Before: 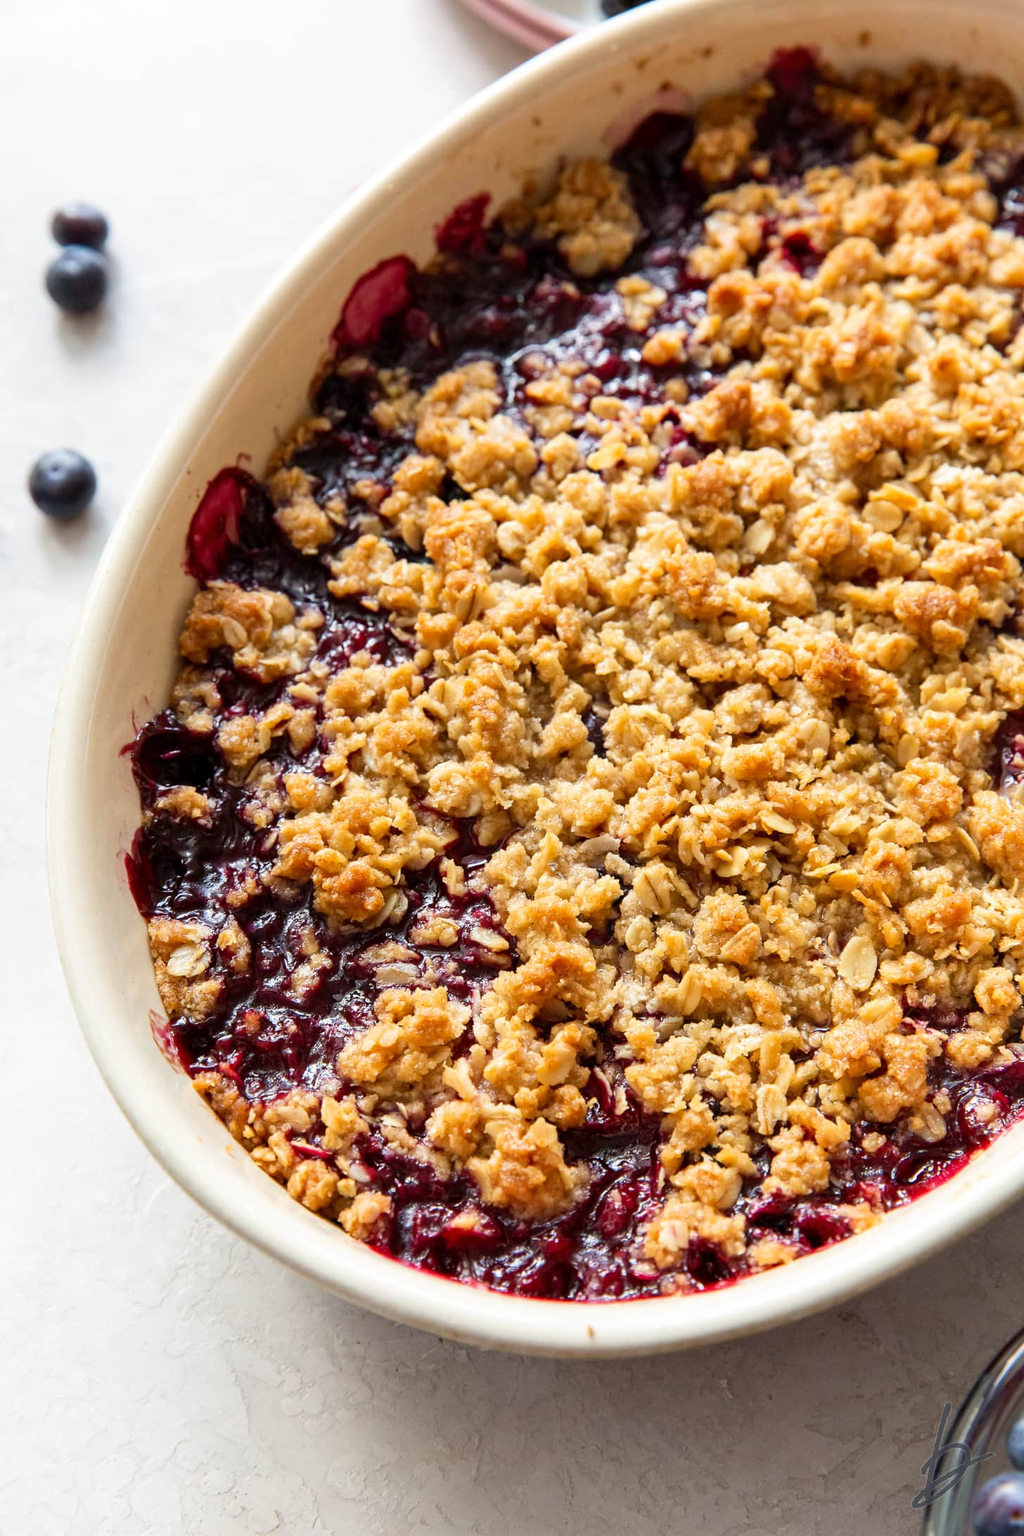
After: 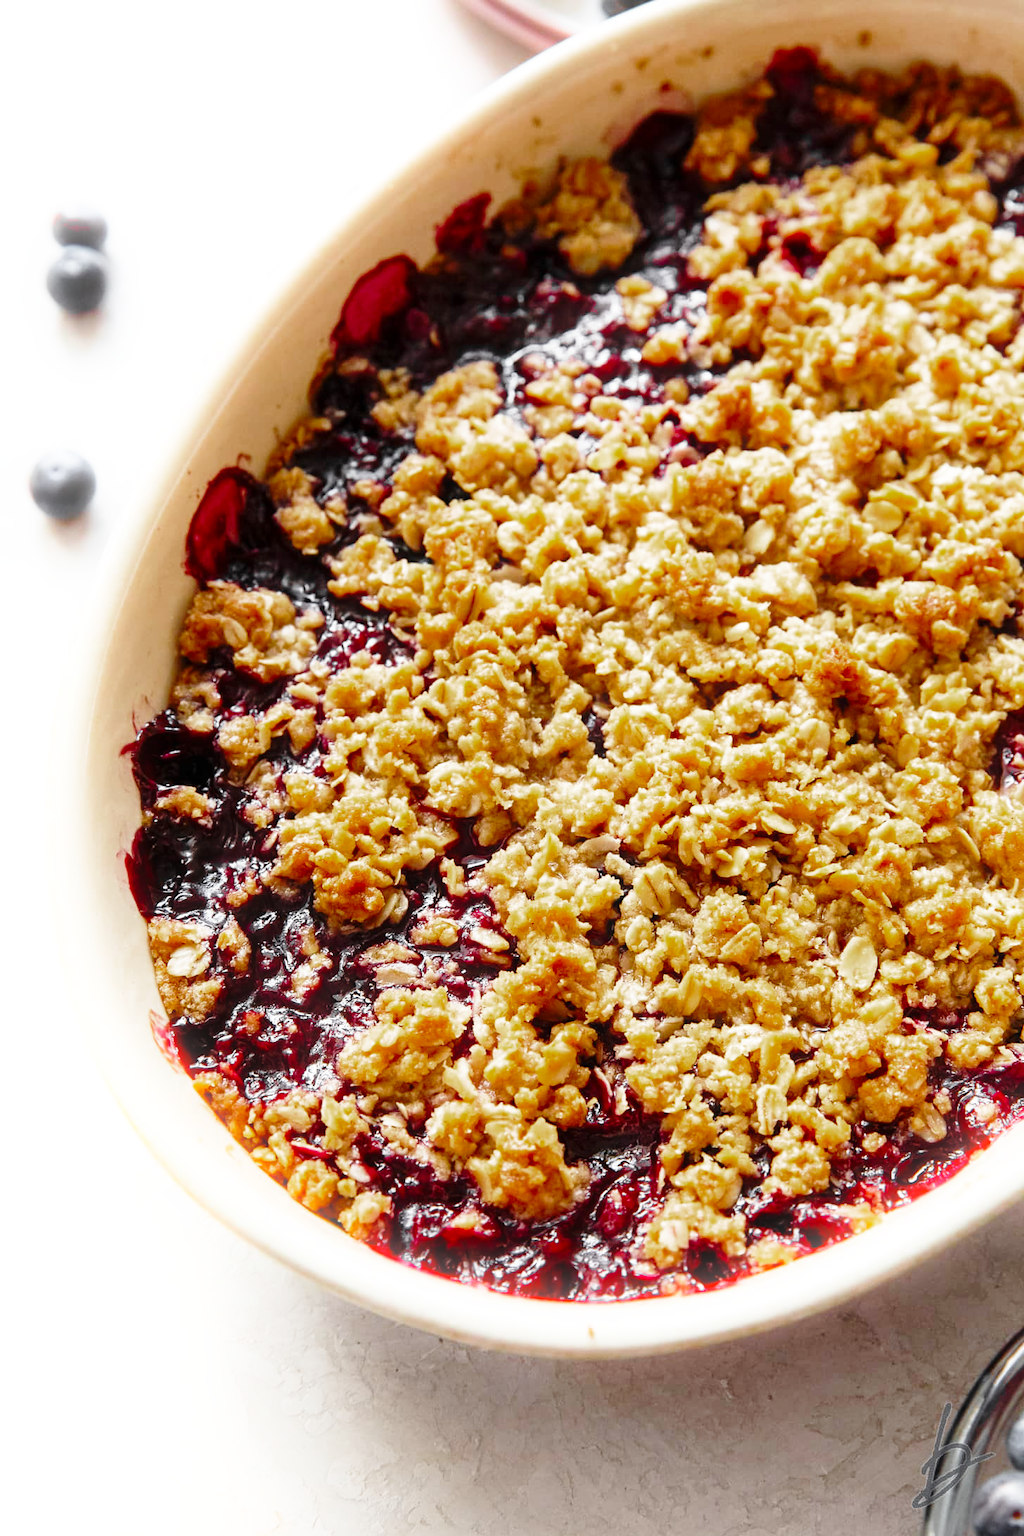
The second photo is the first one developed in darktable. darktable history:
bloom: size 9%, threshold 100%, strength 7%
color zones: curves: ch0 [(0.004, 0.388) (0.125, 0.392) (0.25, 0.404) (0.375, 0.5) (0.5, 0.5) (0.625, 0.5) (0.75, 0.5) (0.875, 0.5)]; ch1 [(0, 0.5) (0.125, 0.5) (0.25, 0.5) (0.375, 0.124) (0.524, 0.124) (0.645, 0.128) (0.789, 0.132) (0.914, 0.096) (0.998, 0.068)]
base curve: curves: ch0 [(0, 0) (0.028, 0.03) (0.121, 0.232) (0.46, 0.748) (0.859, 0.968) (1, 1)], preserve colors none
